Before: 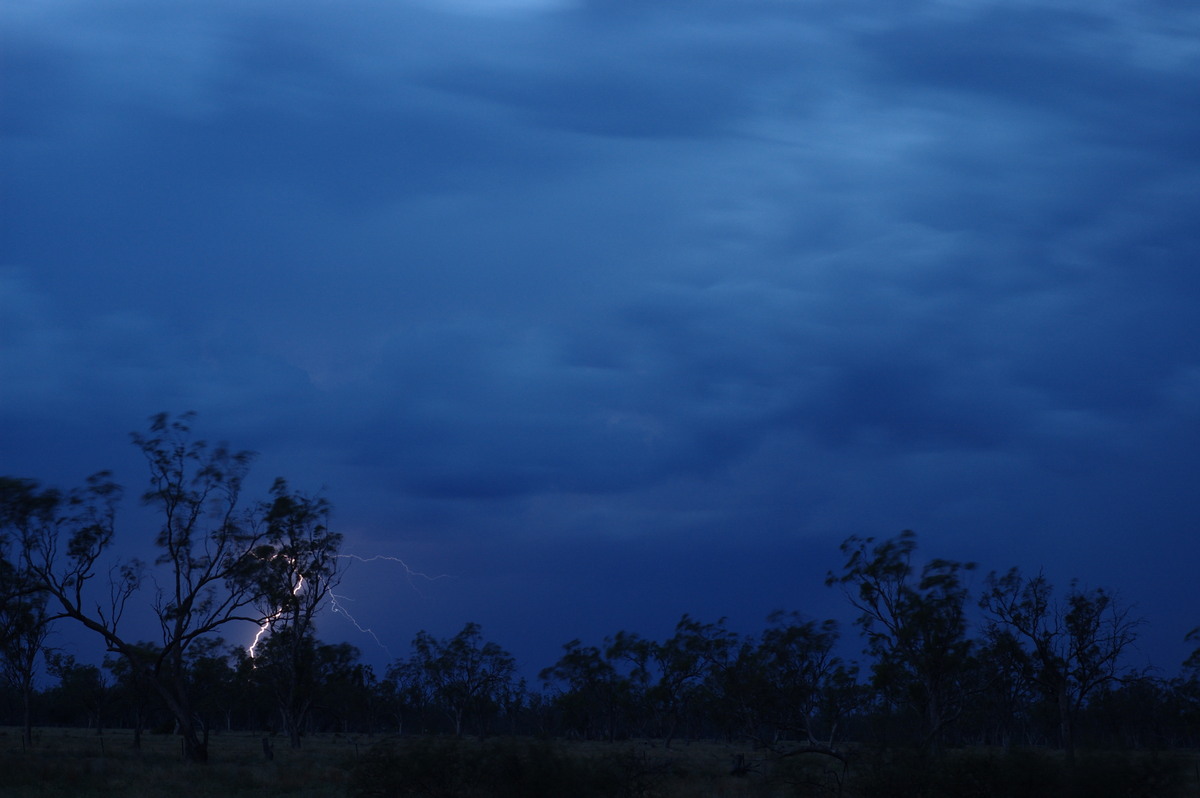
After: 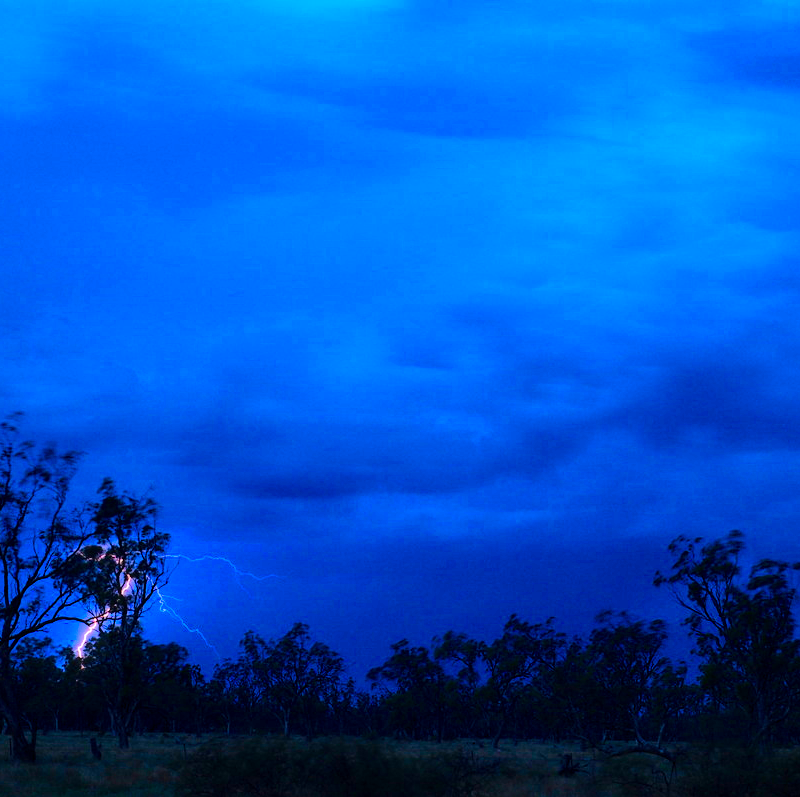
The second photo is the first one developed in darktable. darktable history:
exposure: exposure 0.202 EV, compensate highlight preservation false
tone equalizer: -7 EV 0.152 EV, -6 EV 0.582 EV, -5 EV 1.16 EV, -4 EV 1.34 EV, -3 EV 1.12 EV, -2 EV 0.6 EV, -1 EV 0.162 EV, edges refinement/feathering 500, mask exposure compensation -1.57 EV, preserve details no
crop and rotate: left 14.35%, right 18.965%
color balance rgb: linear chroma grading › shadows 9.772%, linear chroma grading › highlights 10.171%, linear chroma grading › global chroma 14.461%, linear chroma grading › mid-tones 14.757%, perceptual saturation grading › global saturation 65.51%, perceptual saturation grading › highlights 50.663%, perceptual saturation grading › shadows 29.84%, global vibrance 20%
local contrast: on, module defaults
shadows and highlights: radius 126.85, shadows 30.26, highlights -31, low approximation 0.01, soften with gaussian
contrast equalizer: octaves 7, y [[0.5, 0.5, 0.5, 0.512, 0.552, 0.62], [0.5 ×6], [0.5 ×4, 0.504, 0.553], [0 ×6], [0 ×6]], mix -0.306
